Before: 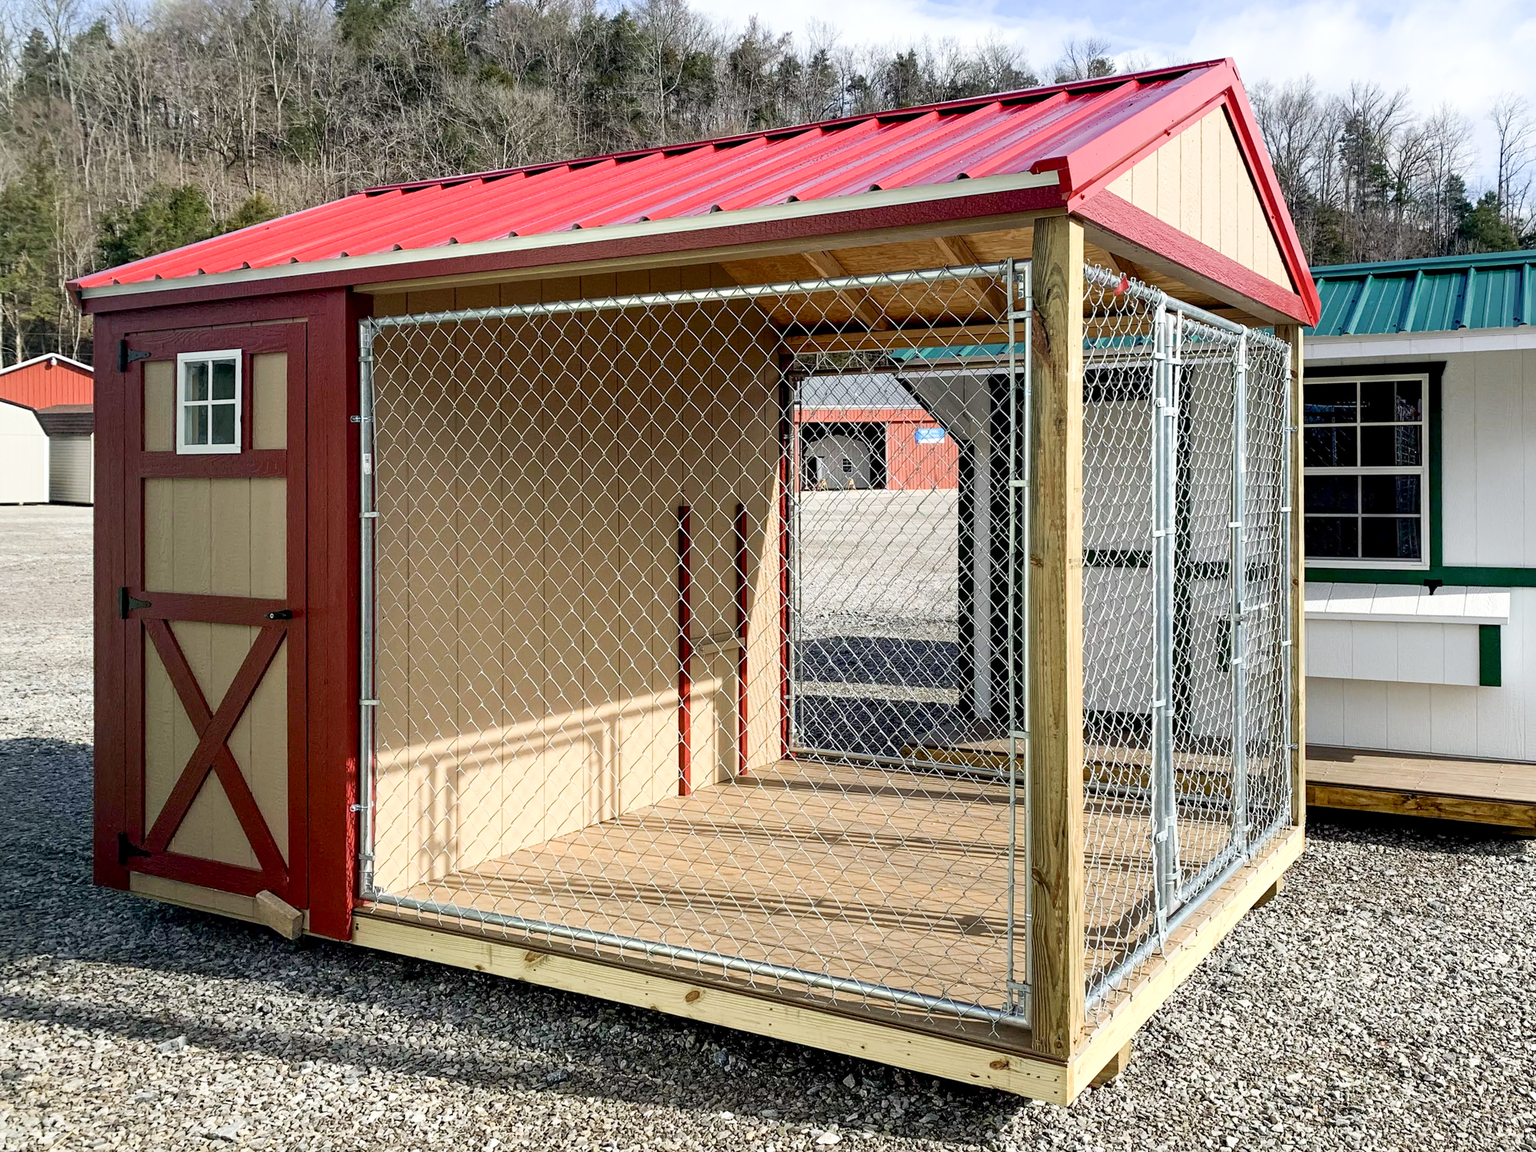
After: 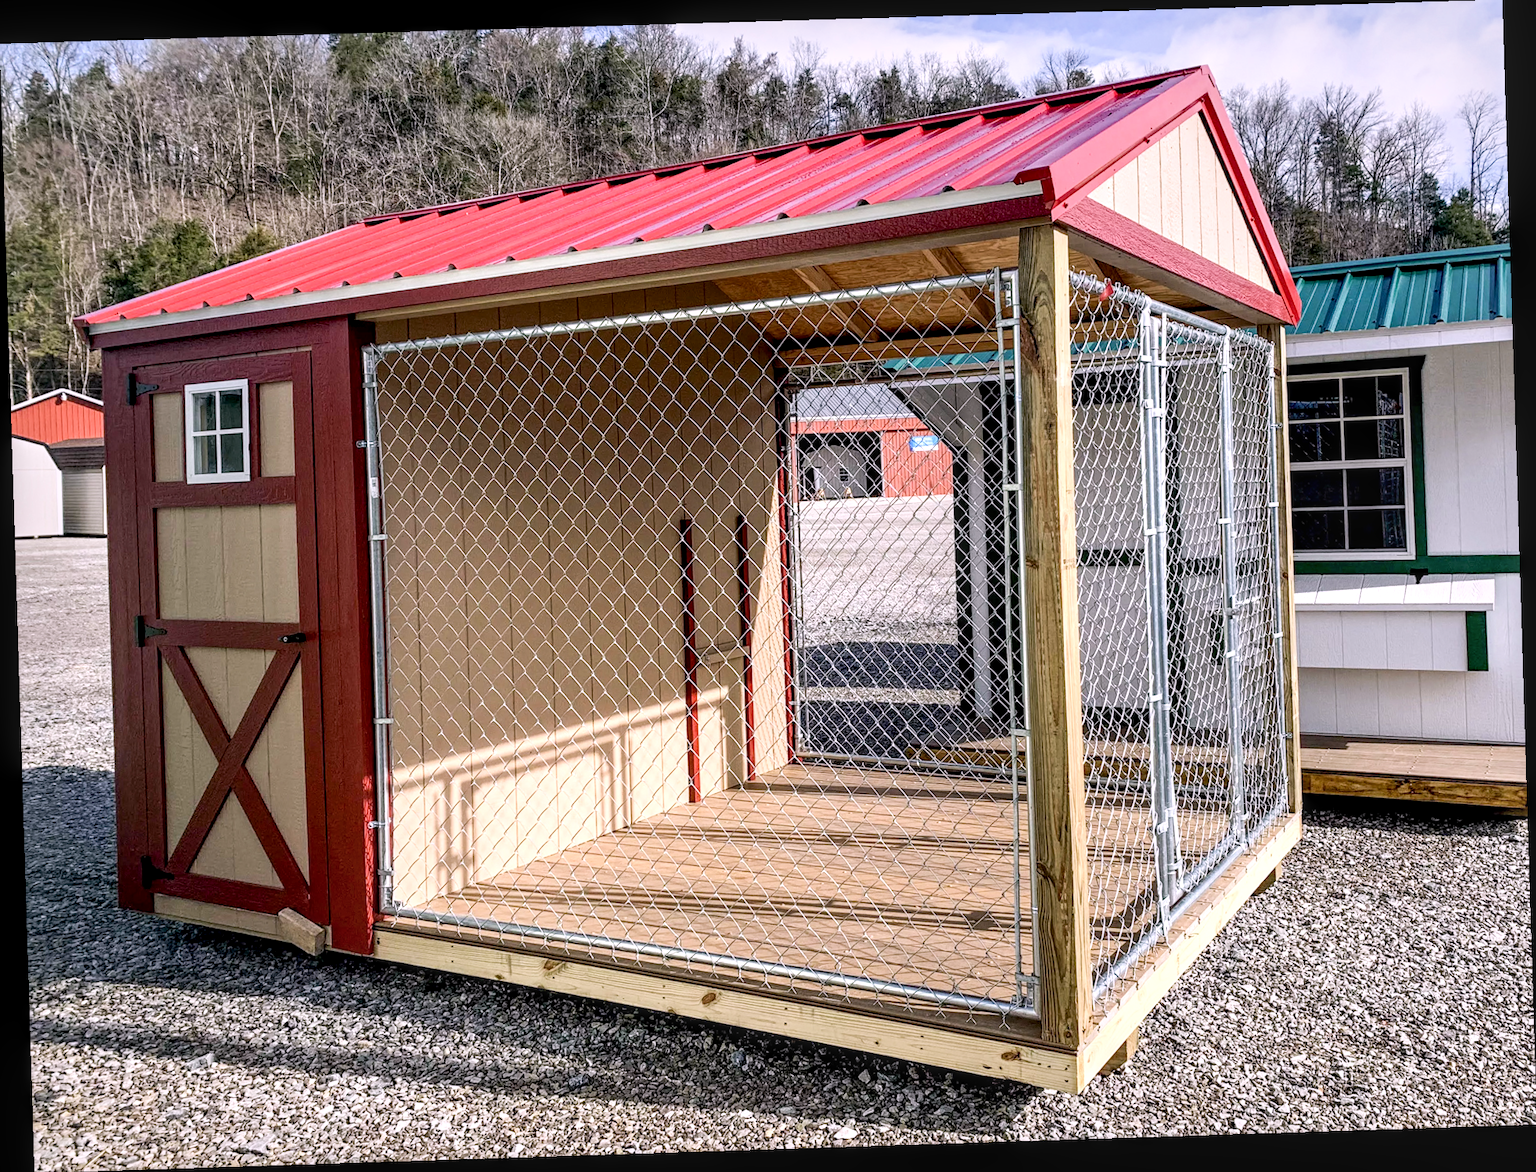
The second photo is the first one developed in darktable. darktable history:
white balance: red 1.05, blue 1.072
rotate and perspective: rotation -1.77°, lens shift (horizontal) 0.004, automatic cropping off
local contrast: highlights 61%, detail 143%, midtone range 0.428
